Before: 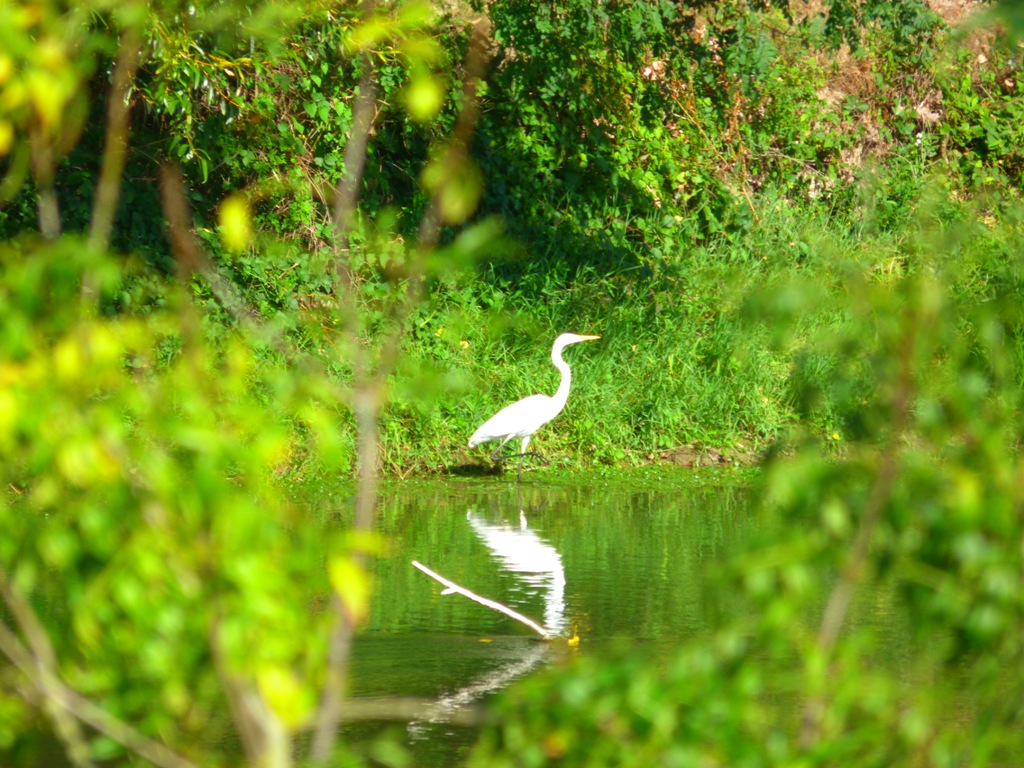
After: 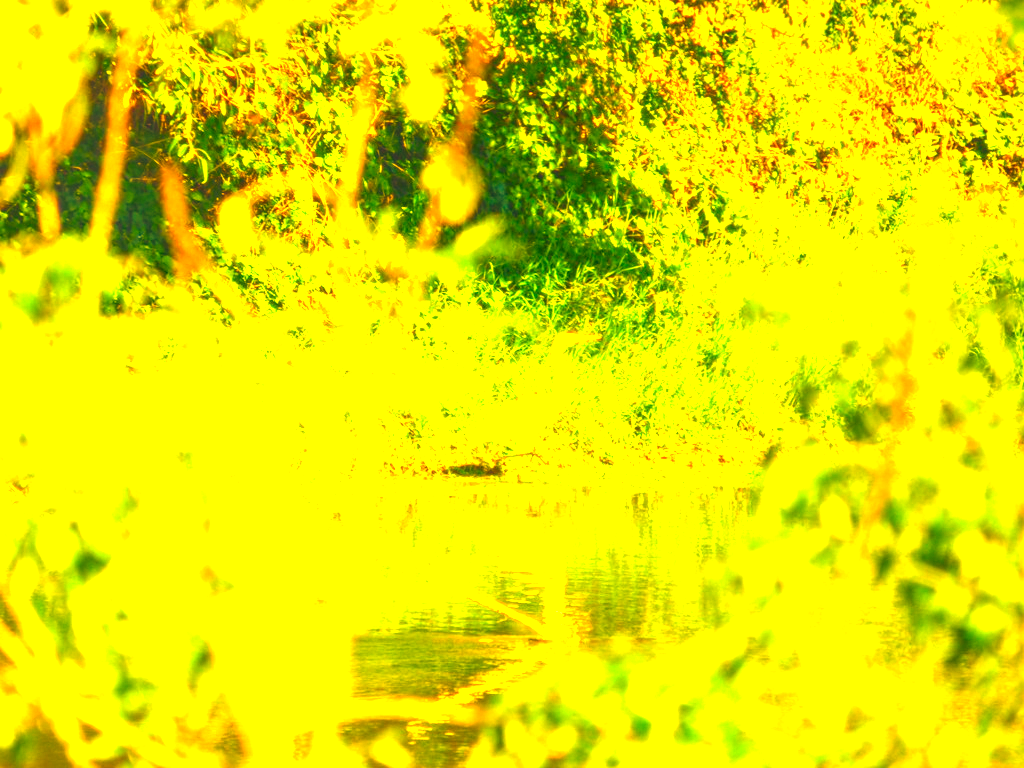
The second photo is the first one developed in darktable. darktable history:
exposure: black level correction -0.005, exposure 1 EV, compensate highlight preservation false
color balance rgb: linear chroma grading › global chroma 10%, perceptual saturation grading › global saturation 40%, perceptual brilliance grading › global brilliance 30%, global vibrance 20%
local contrast: detail 130%
white balance: red 1.467, blue 0.684
